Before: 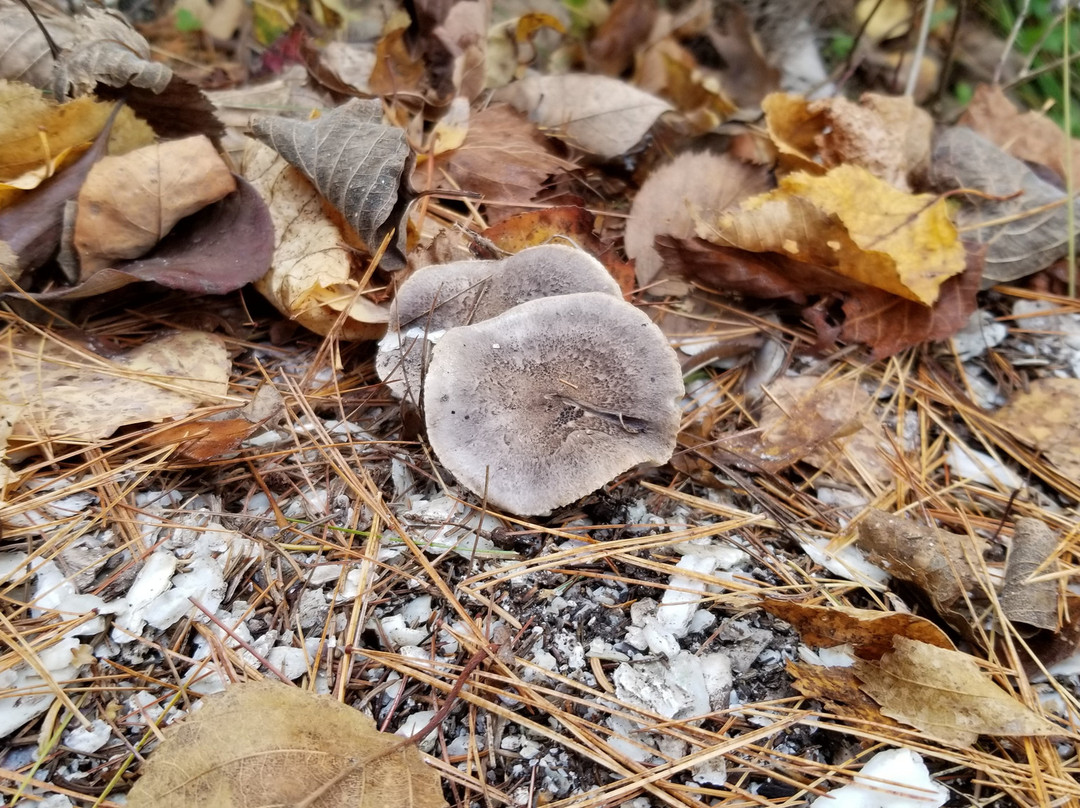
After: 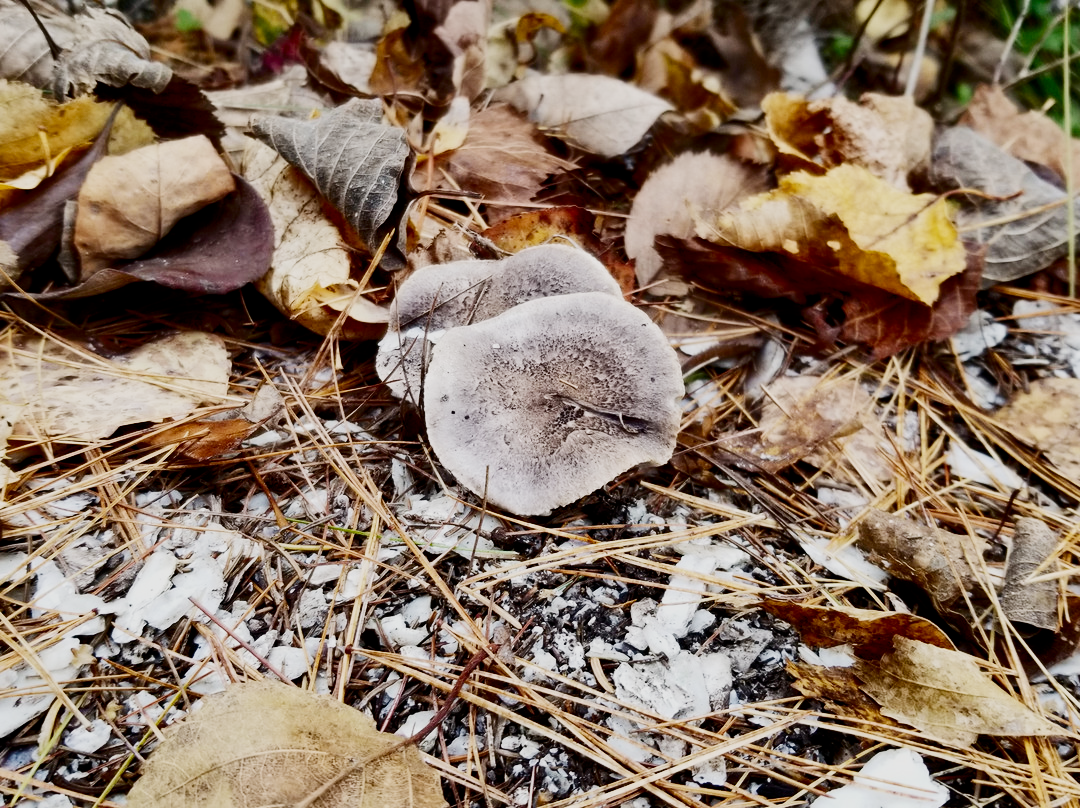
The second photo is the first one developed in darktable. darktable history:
filmic rgb: black relative exposure -7.65 EV, white relative exposure 4.56 EV, threshold 2.95 EV, hardness 3.61, preserve chrominance no, color science v5 (2021), contrast in shadows safe, contrast in highlights safe, enable highlight reconstruction true
contrast brightness saturation: contrast 0.332, brightness -0.067, saturation 0.171
